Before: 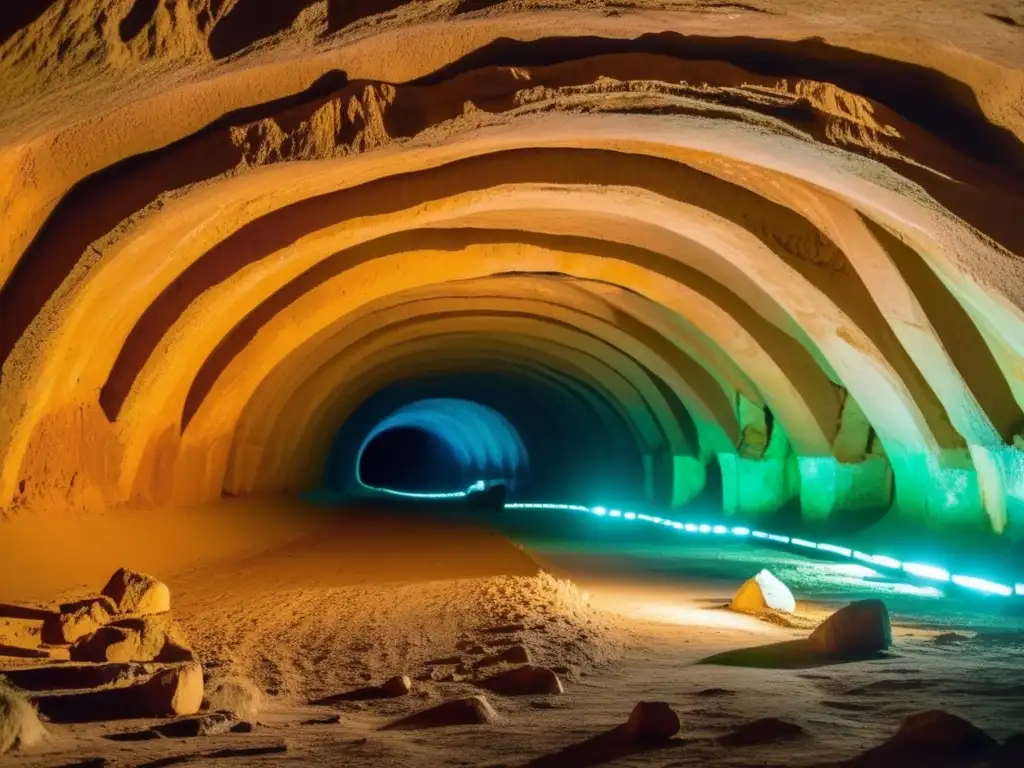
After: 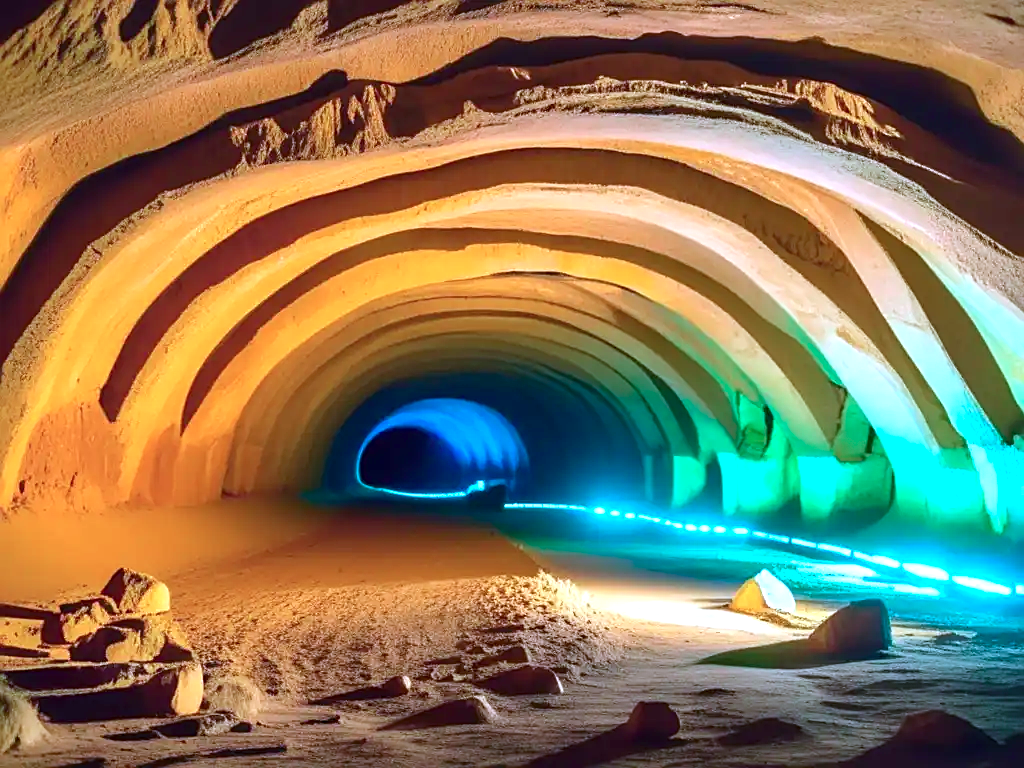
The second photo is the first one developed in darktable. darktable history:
sharpen: on, module defaults
exposure: black level correction 0, exposure 0.701 EV, compensate highlight preservation false
color calibration: output R [0.948, 0.091, -0.04, 0], output G [-0.3, 1.384, -0.085, 0], output B [-0.108, 0.061, 1.08, 0], illuminant as shot in camera, adaptation linear Bradford (ICC v4), x 0.406, y 0.403, temperature 3609.86 K
